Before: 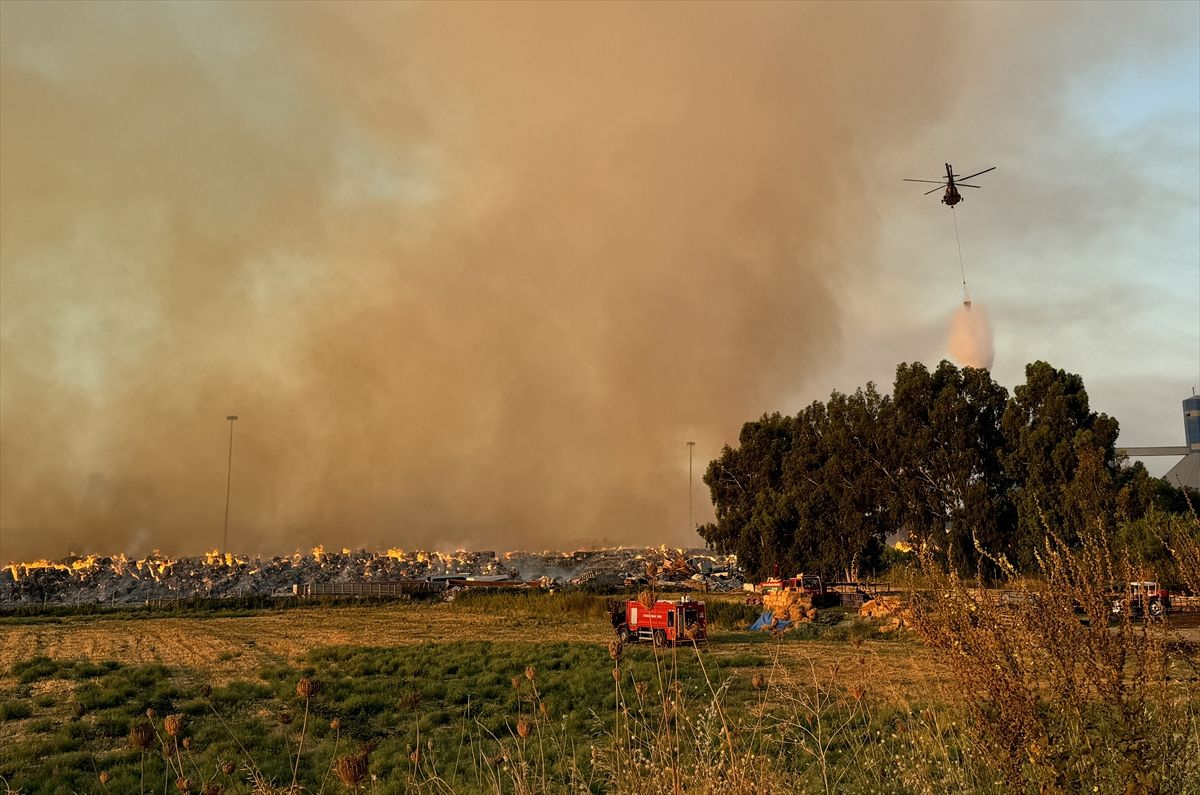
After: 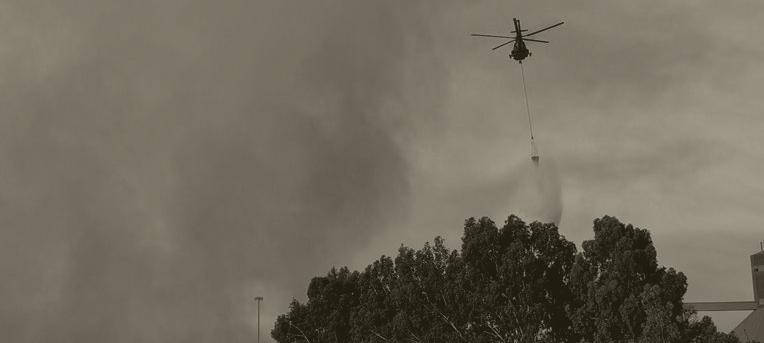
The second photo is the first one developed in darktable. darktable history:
color balance rgb: linear chroma grading › global chroma 15%, perceptual saturation grading › global saturation 30%
crop: left 36.005%, top 18.293%, right 0.31%, bottom 38.444%
local contrast: mode bilateral grid, contrast 70, coarseness 75, detail 180%, midtone range 0.2
colorize: hue 41.44°, saturation 22%, source mix 60%, lightness 10.61%
